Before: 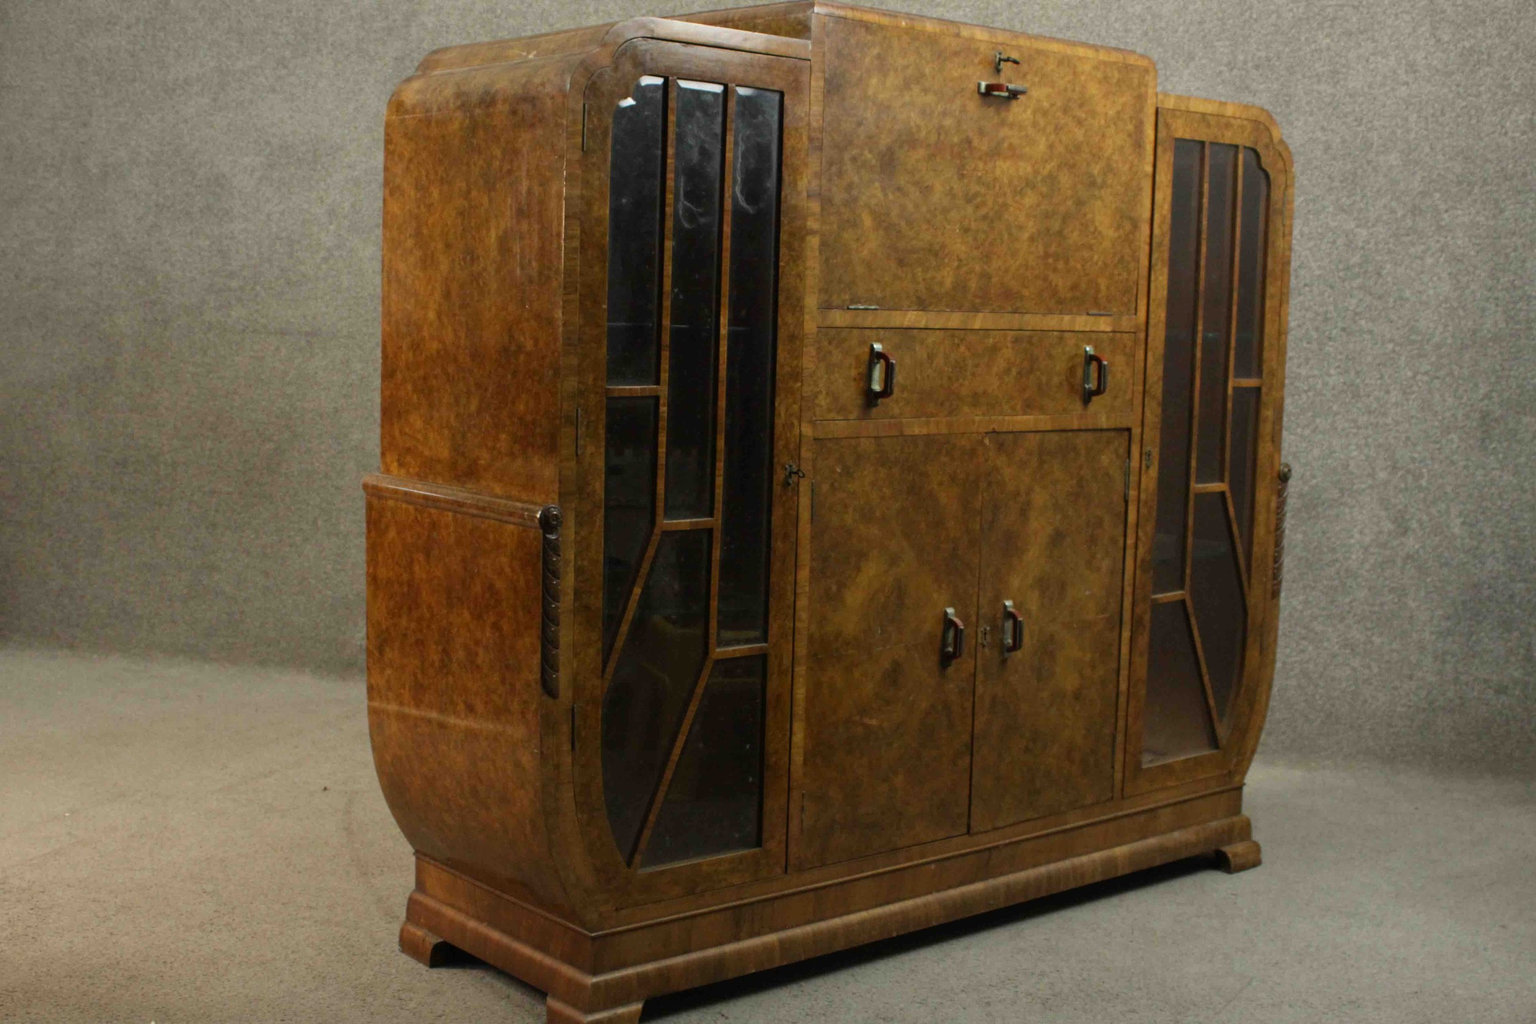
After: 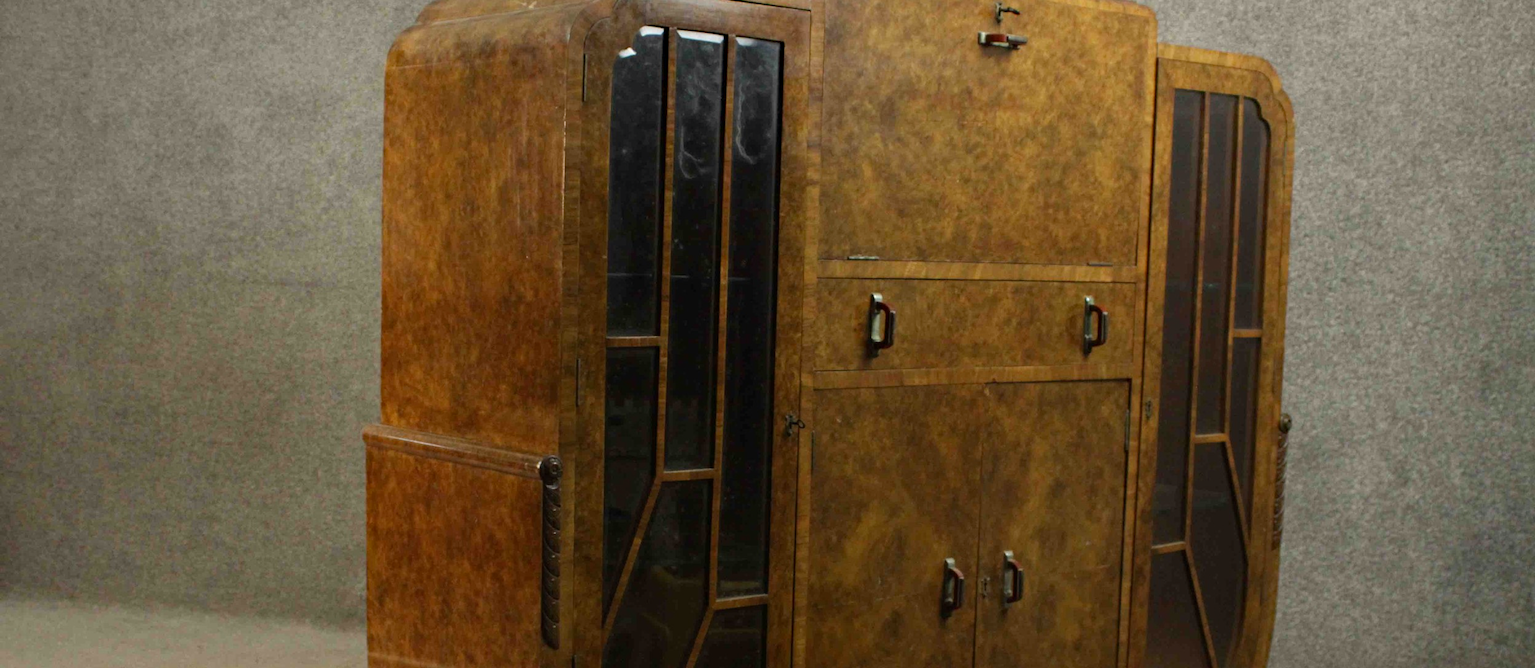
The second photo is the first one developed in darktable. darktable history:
crop and rotate: top 4.863%, bottom 29.839%
haze removal: compatibility mode true, adaptive false
